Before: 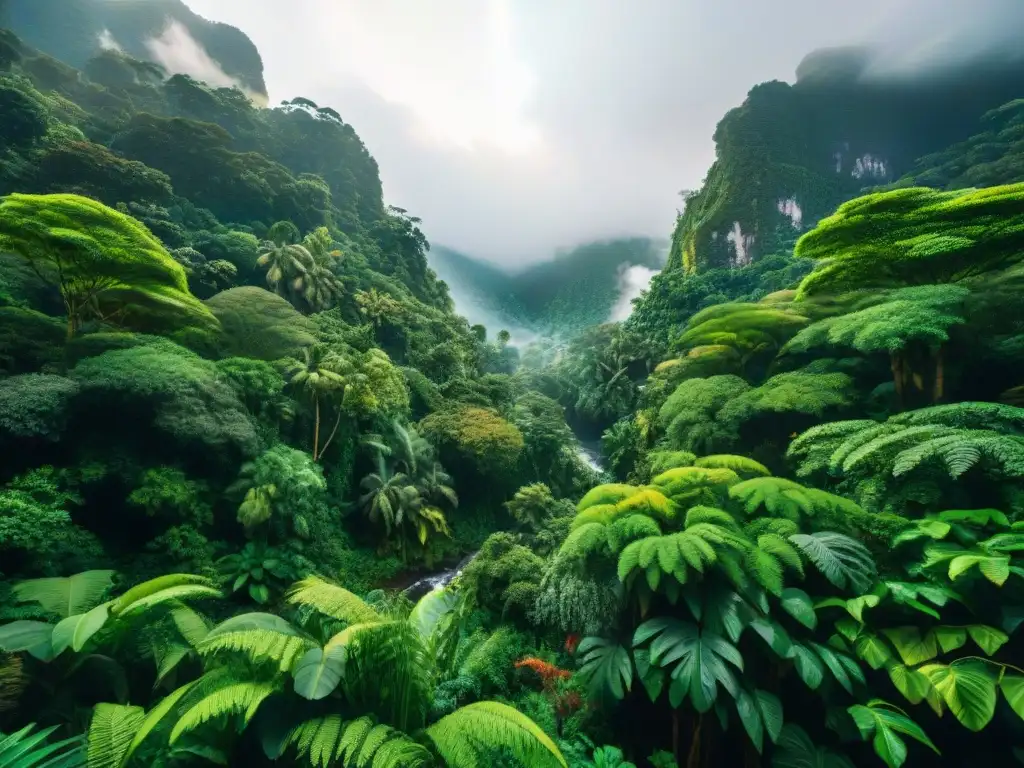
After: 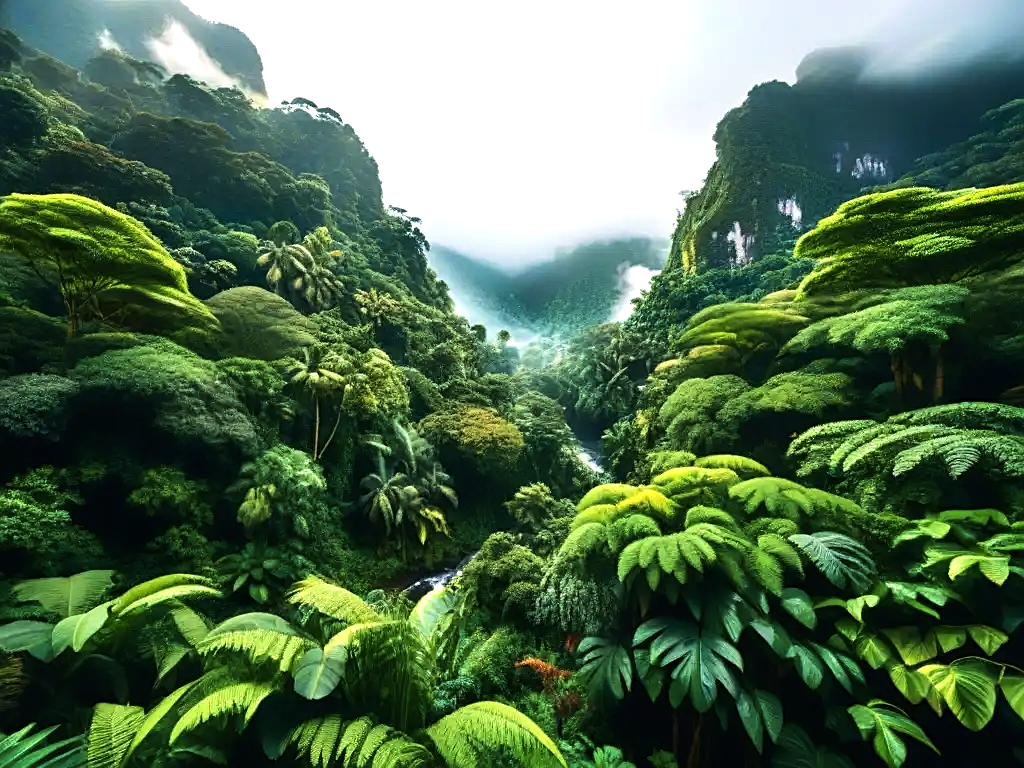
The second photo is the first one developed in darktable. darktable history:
sharpen: on, module defaults
tone equalizer: -8 EV -0.75 EV, -7 EV -0.7 EV, -6 EV -0.6 EV, -5 EV -0.4 EV, -3 EV 0.4 EV, -2 EV 0.6 EV, -1 EV 0.7 EV, +0 EV 0.75 EV, edges refinement/feathering 500, mask exposure compensation -1.57 EV, preserve details no
velvia: on, module defaults
color contrast: green-magenta contrast 0.81
